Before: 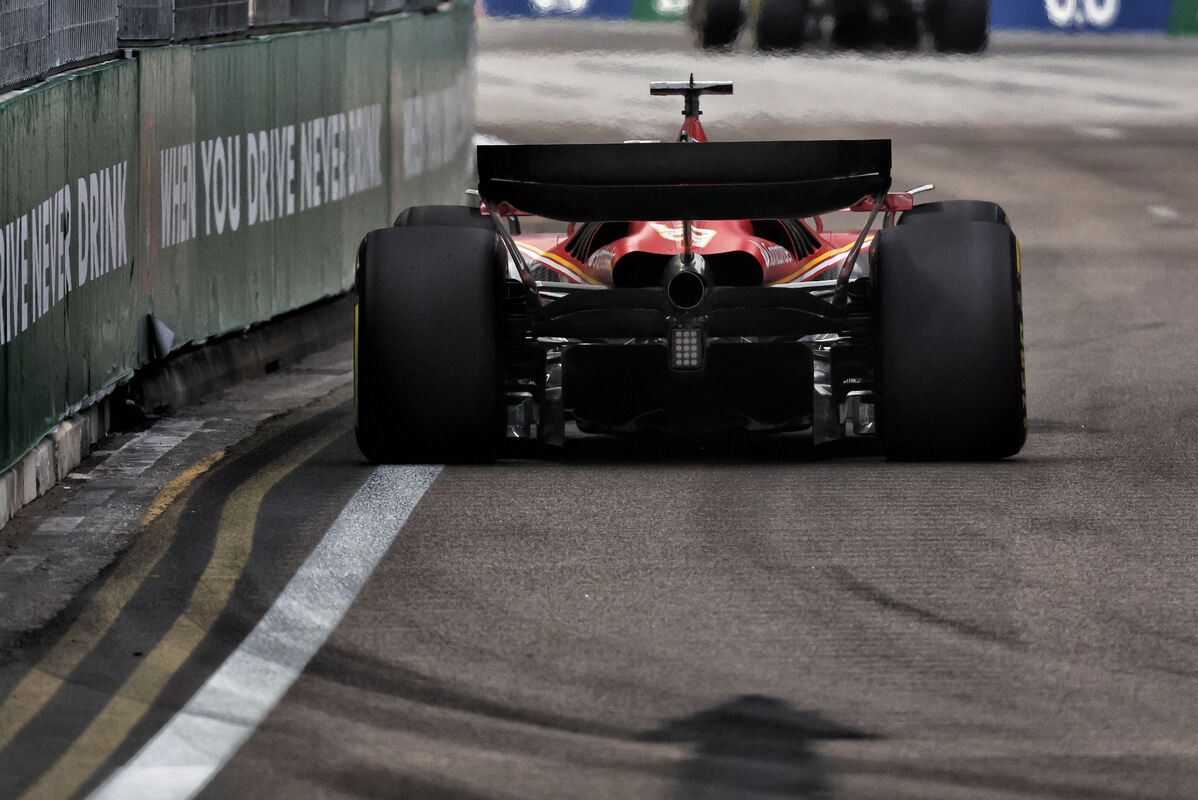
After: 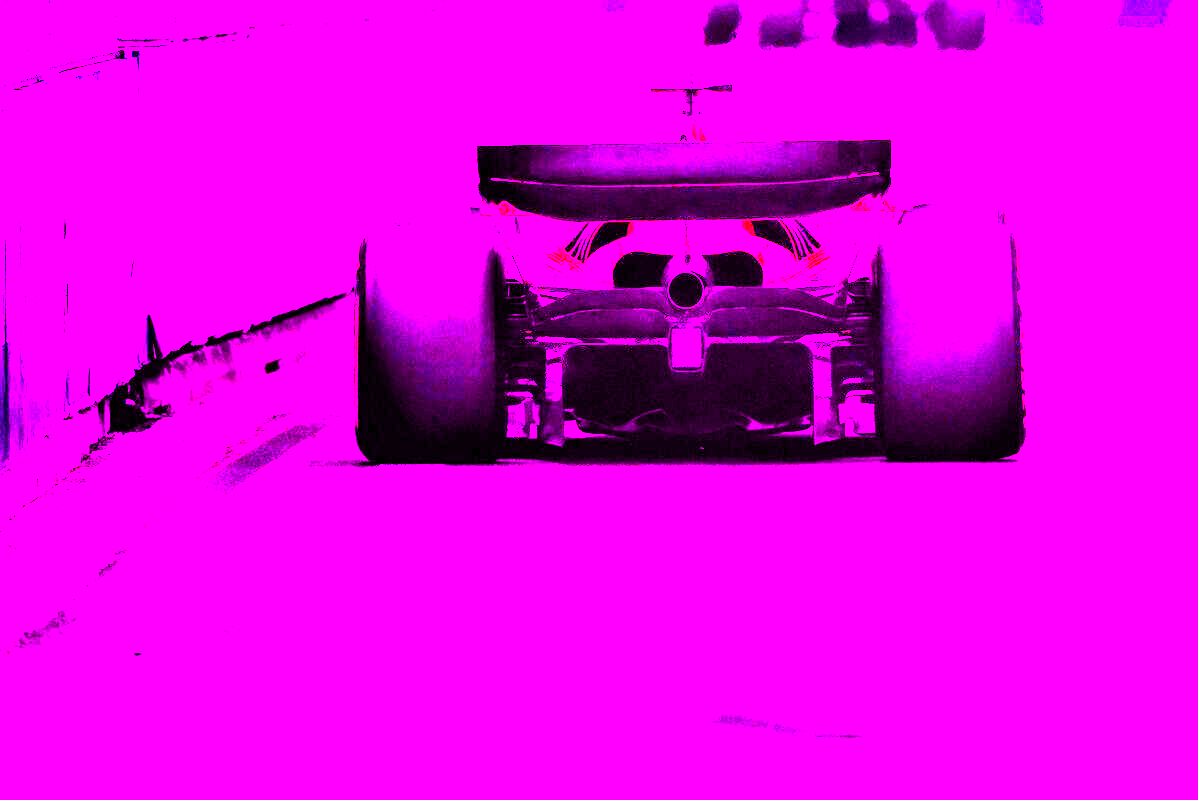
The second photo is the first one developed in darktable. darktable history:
contrast brightness saturation: contrast 0.16, saturation 0.32
white balance: red 8, blue 8
